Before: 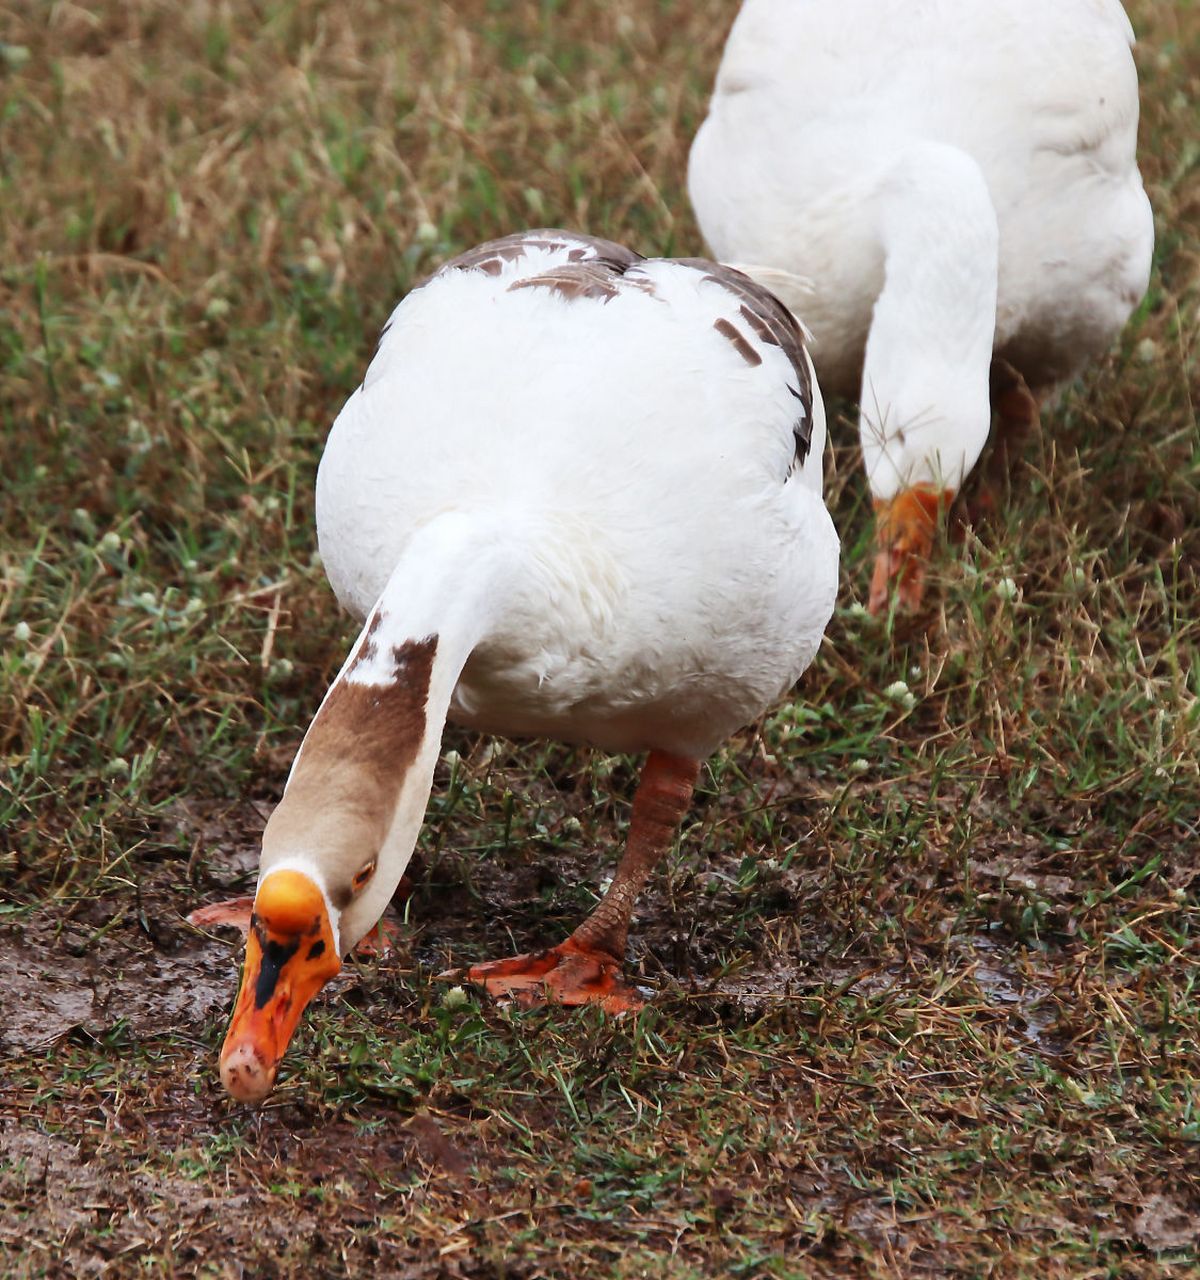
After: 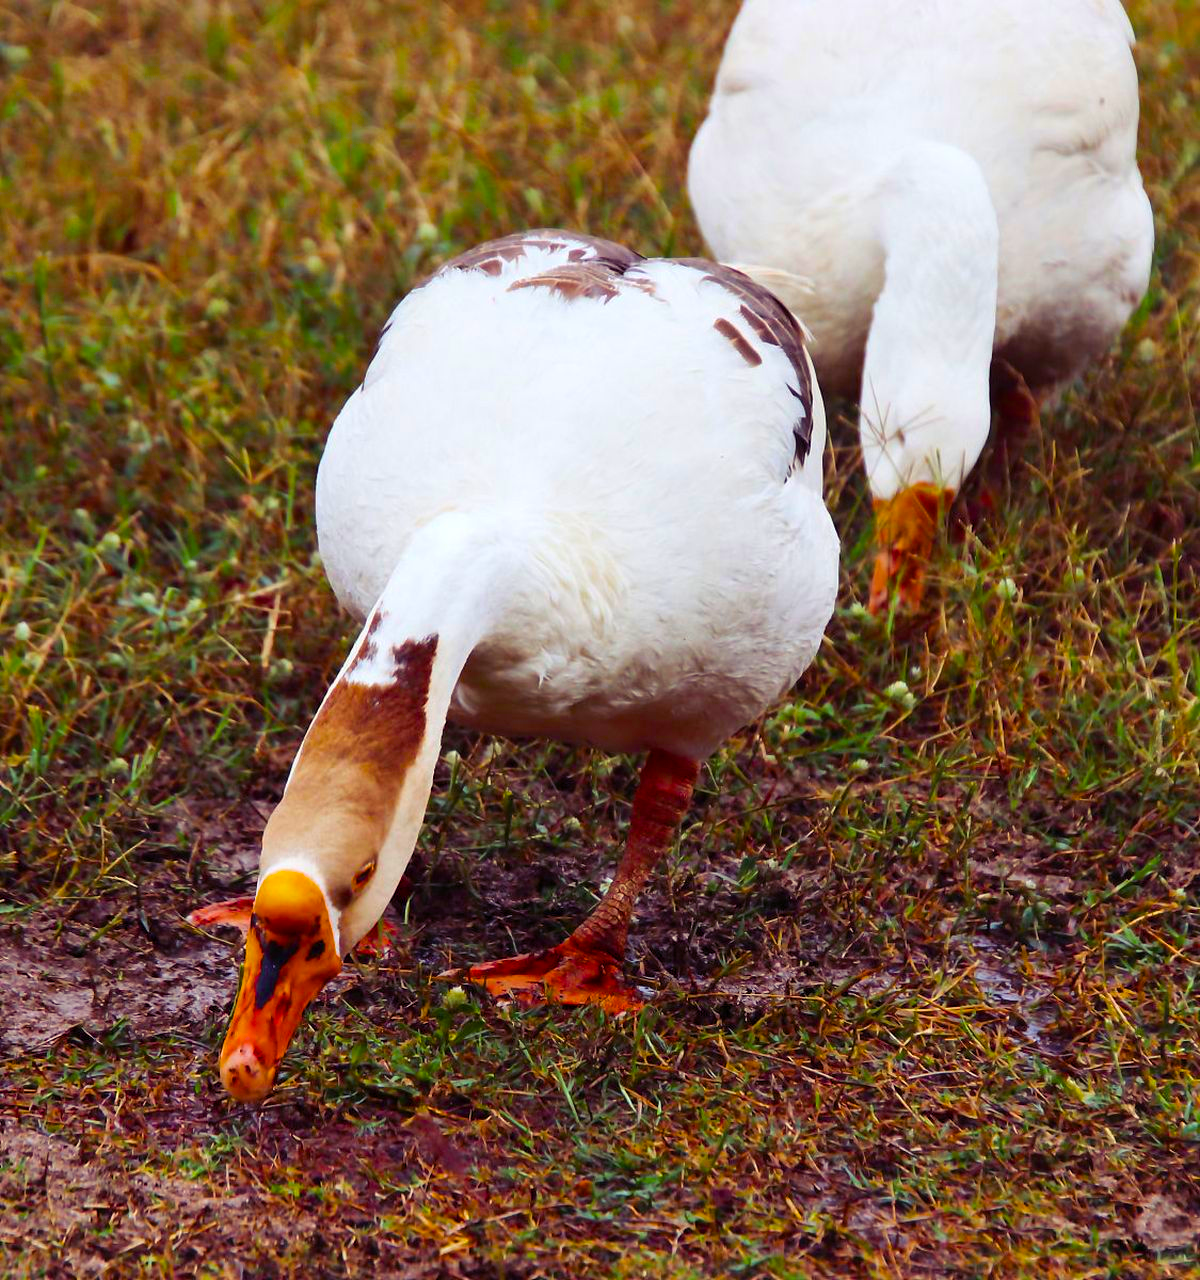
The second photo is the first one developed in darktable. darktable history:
color balance rgb: shadows lift › luminance -22.049%, shadows lift › chroma 8.685%, shadows lift › hue 285.54°, power › hue 75.02°, perceptual saturation grading › global saturation 63.814%, perceptual saturation grading › highlights 50.961%, perceptual saturation grading › shadows 29.446%
